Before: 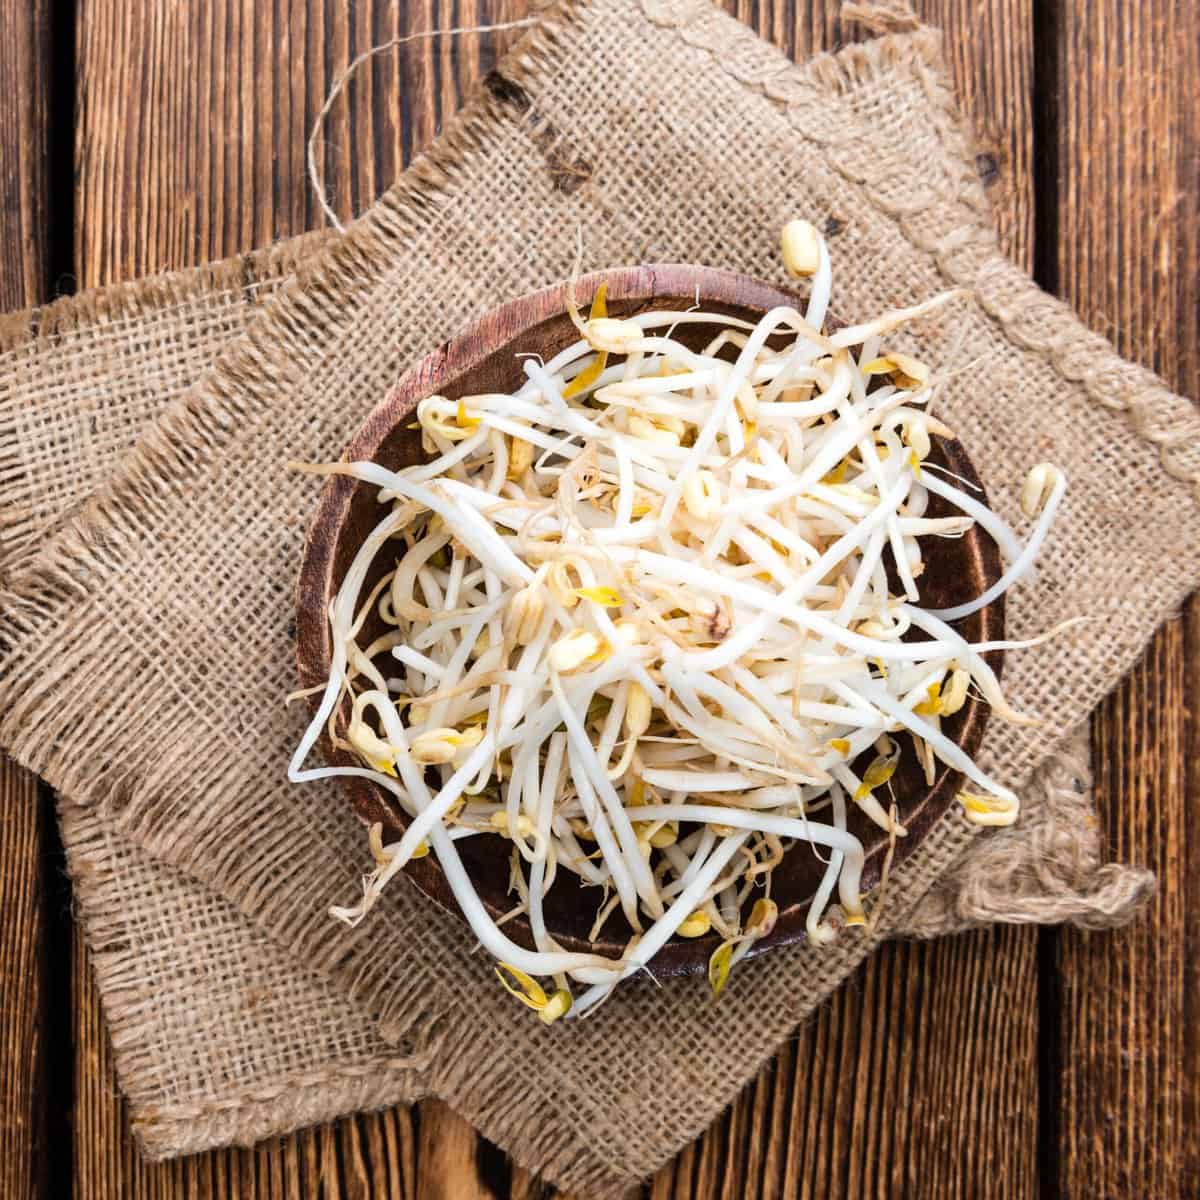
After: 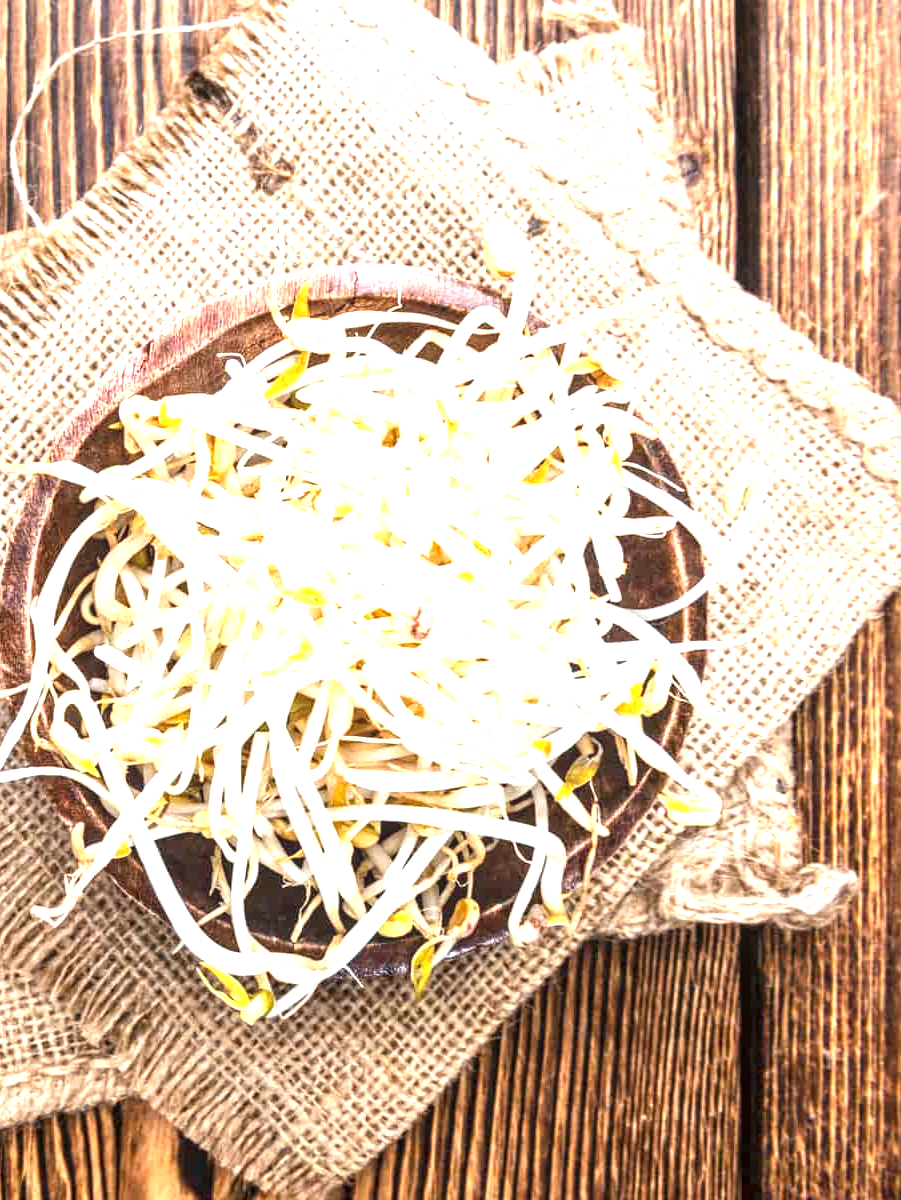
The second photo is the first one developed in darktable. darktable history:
exposure: black level correction 0, exposure 1.471 EV, compensate highlight preservation false
crop and rotate: left 24.916%
local contrast: on, module defaults
